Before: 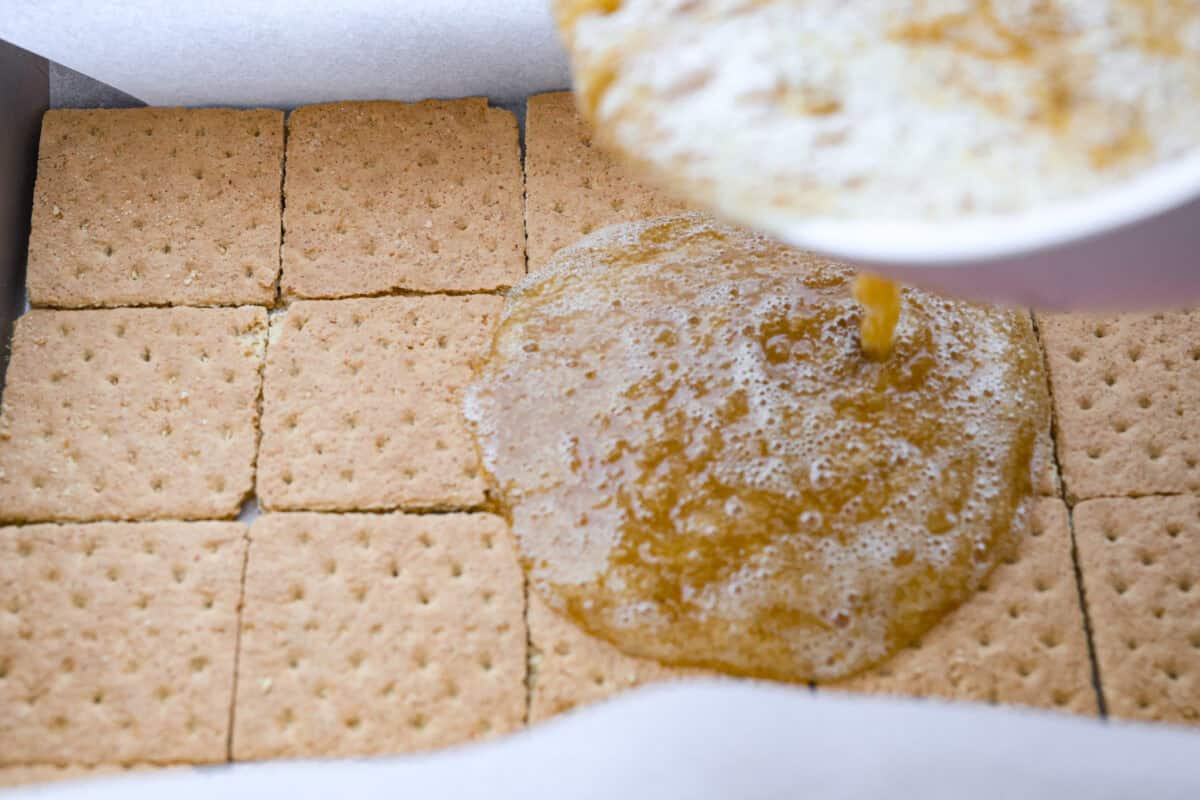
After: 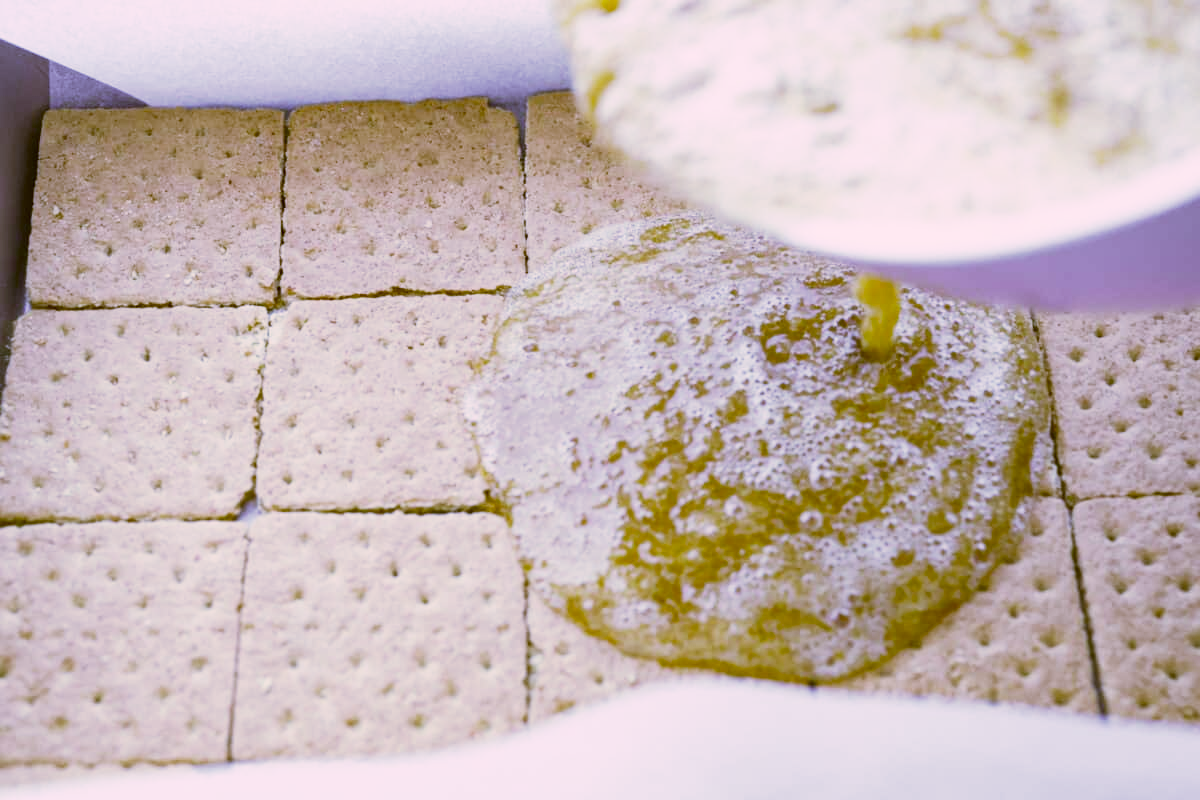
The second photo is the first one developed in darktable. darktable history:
base curve: curves: ch0 [(0, 0) (0.088, 0.125) (0.176, 0.251) (0.354, 0.501) (0.613, 0.749) (1, 0.877)], preserve colors none
white balance: red 0.766, blue 1.537
color correction: highlights a* 8.98, highlights b* 15.09, shadows a* -0.49, shadows b* 26.52
